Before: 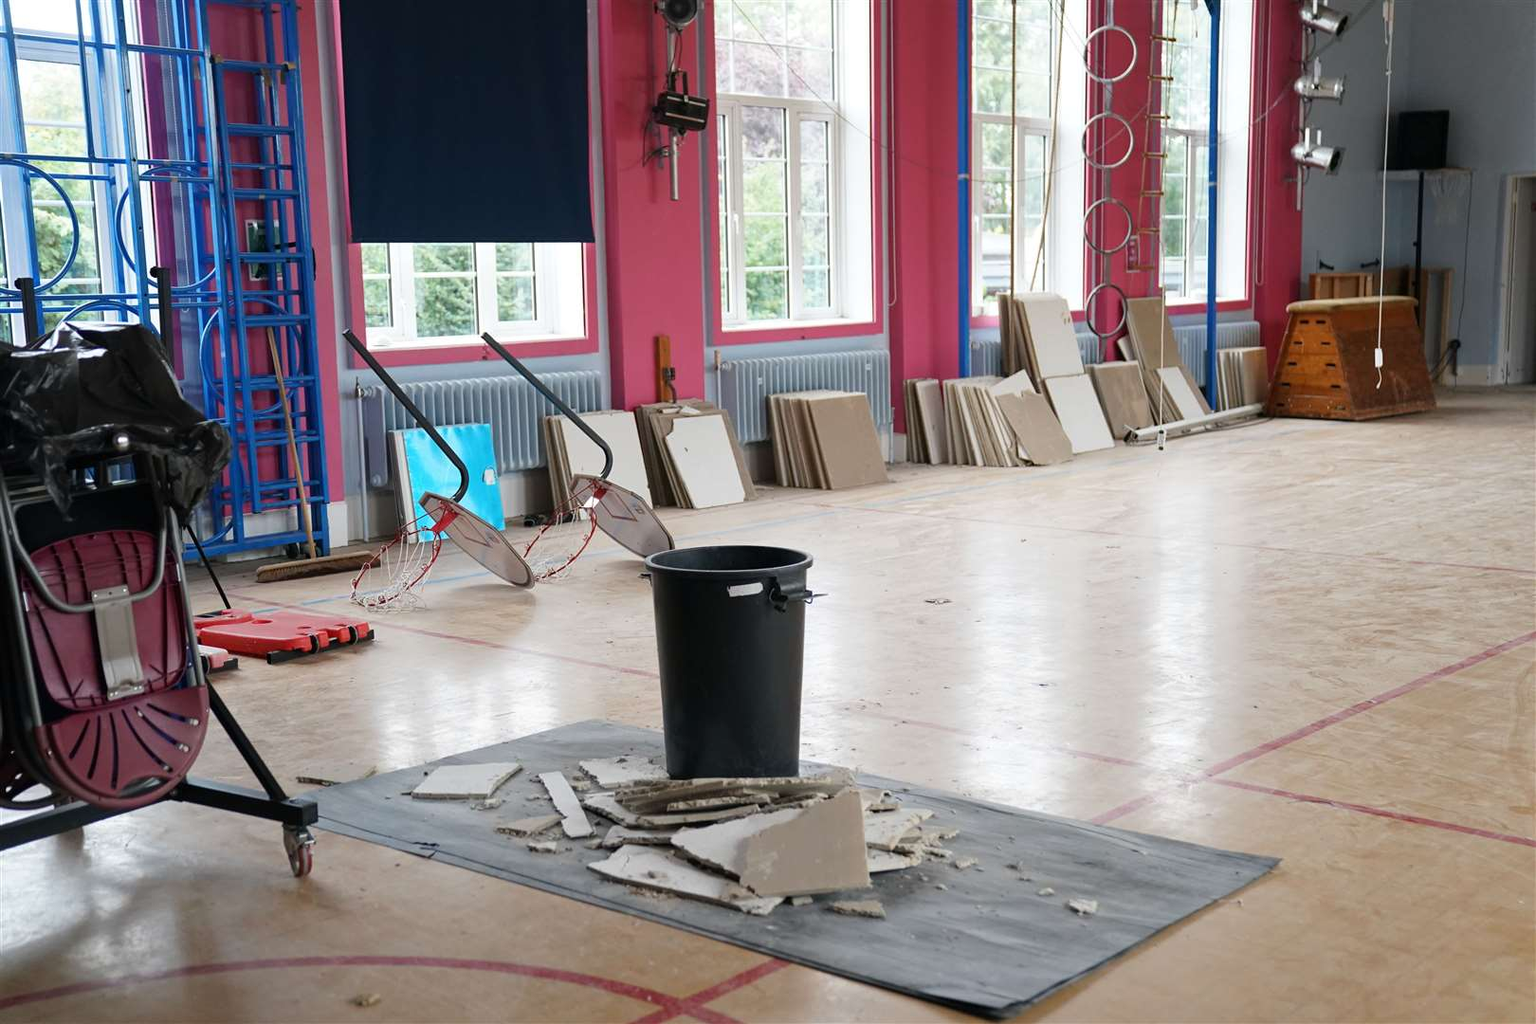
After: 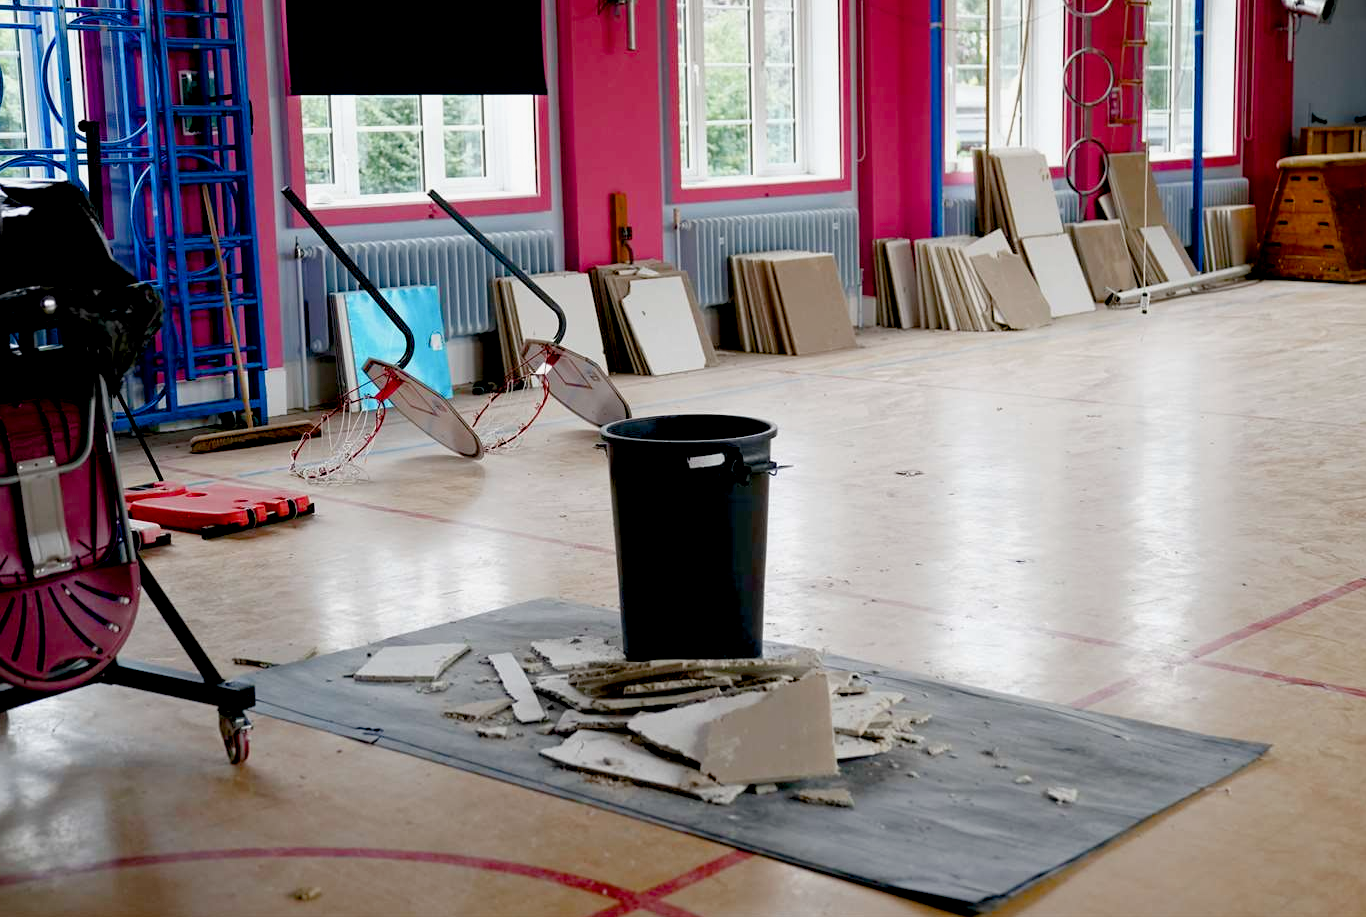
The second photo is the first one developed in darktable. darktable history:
levels: levels [0, 0.499, 1]
color balance rgb: perceptual saturation grading › global saturation 20%, perceptual saturation grading › highlights -49.637%, perceptual saturation grading › shadows 26.215%
exposure: black level correction 0.027, exposure -0.081 EV, compensate highlight preservation false
contrast equalizer: y [[0.511, 0.558, 0.631, 0.632, 0.559, 0.512], [0.5 ×6], [0.507, 0.559, 0.627, 0.644, 0.647, 0.647], [0 ×6], [0 ×6]], mix -0.08
crop and rotate: left 4.948%, top 15.02%, right 10.685%
